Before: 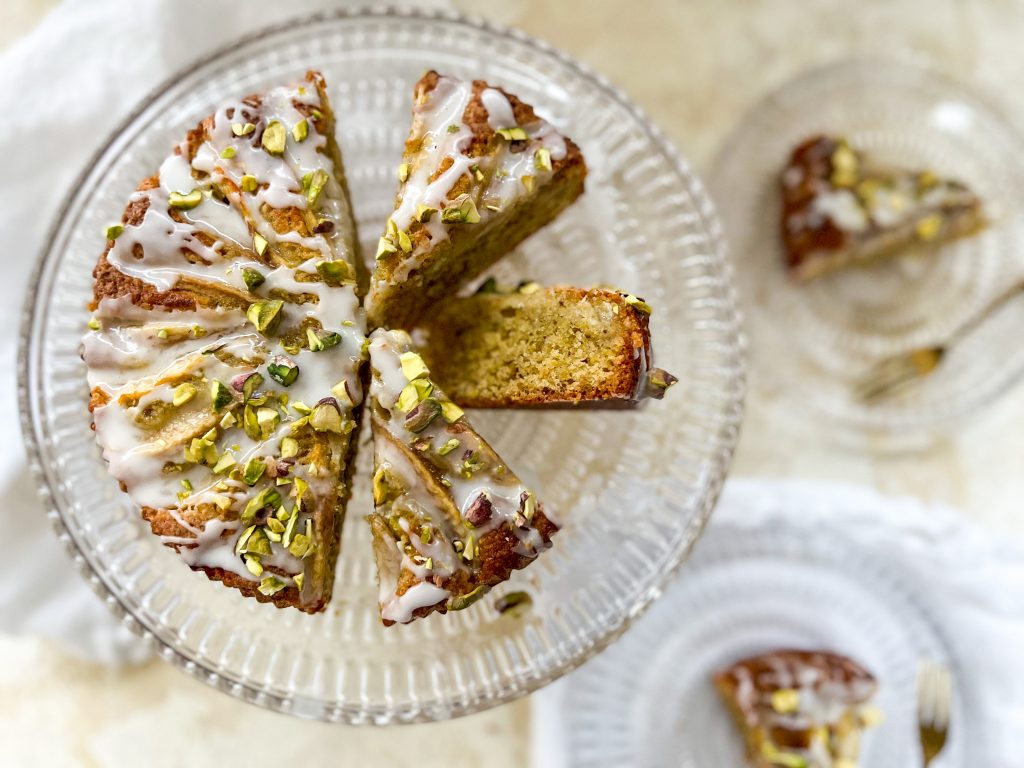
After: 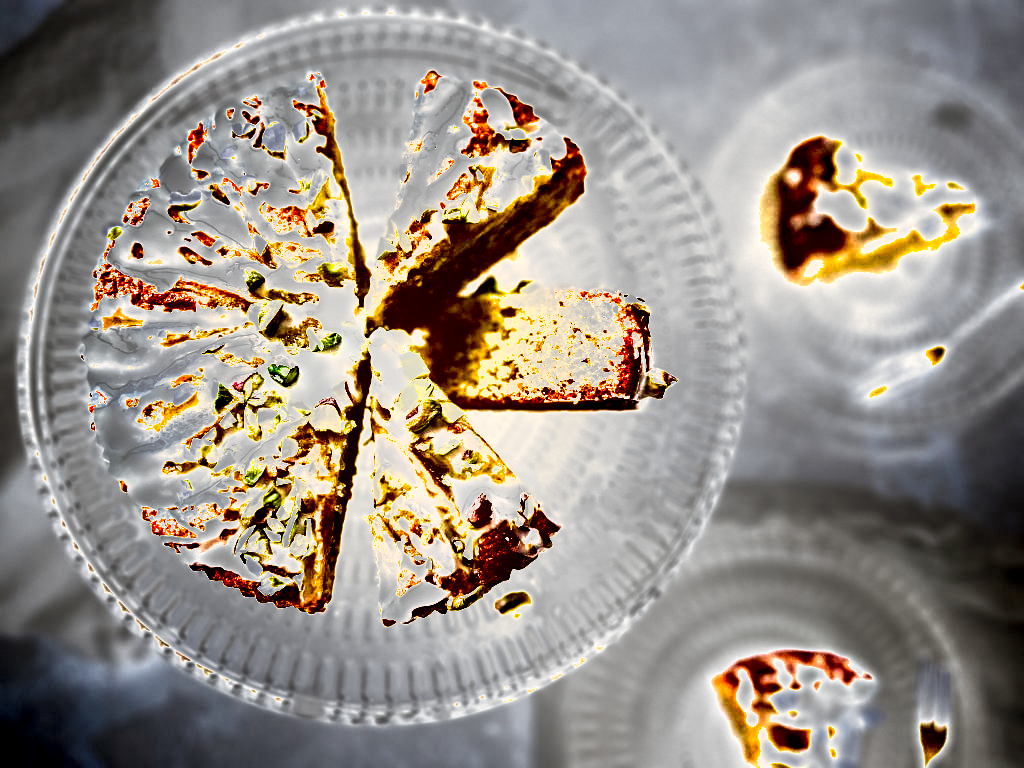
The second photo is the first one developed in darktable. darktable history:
exposure: exposure 2.25 EV, compensate highlight preservation false
rgb curve: curves: ch0 [(0, 0) (0.093, 0.159) (0.241, 0.265) (0.414, 0.42) (1, 1)], compensate middle gray true, preserve colors basic power
shadows and highlights: soften with gaussian
